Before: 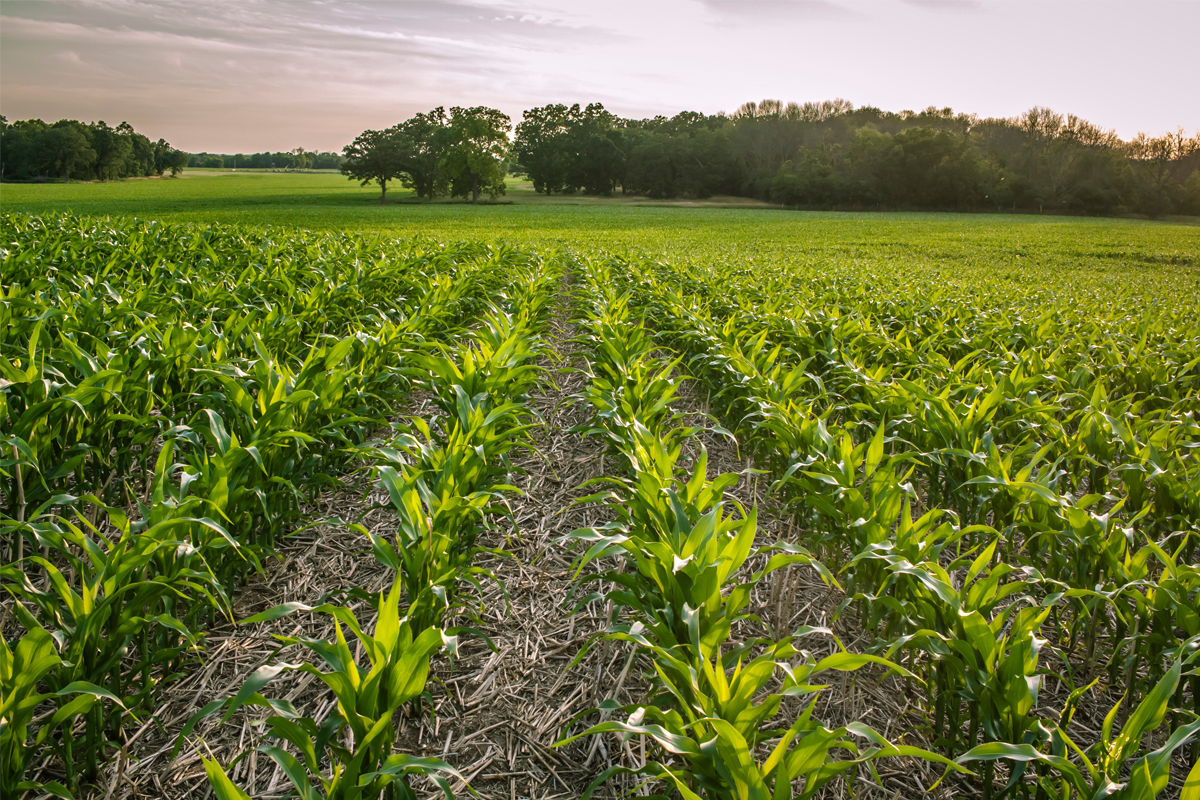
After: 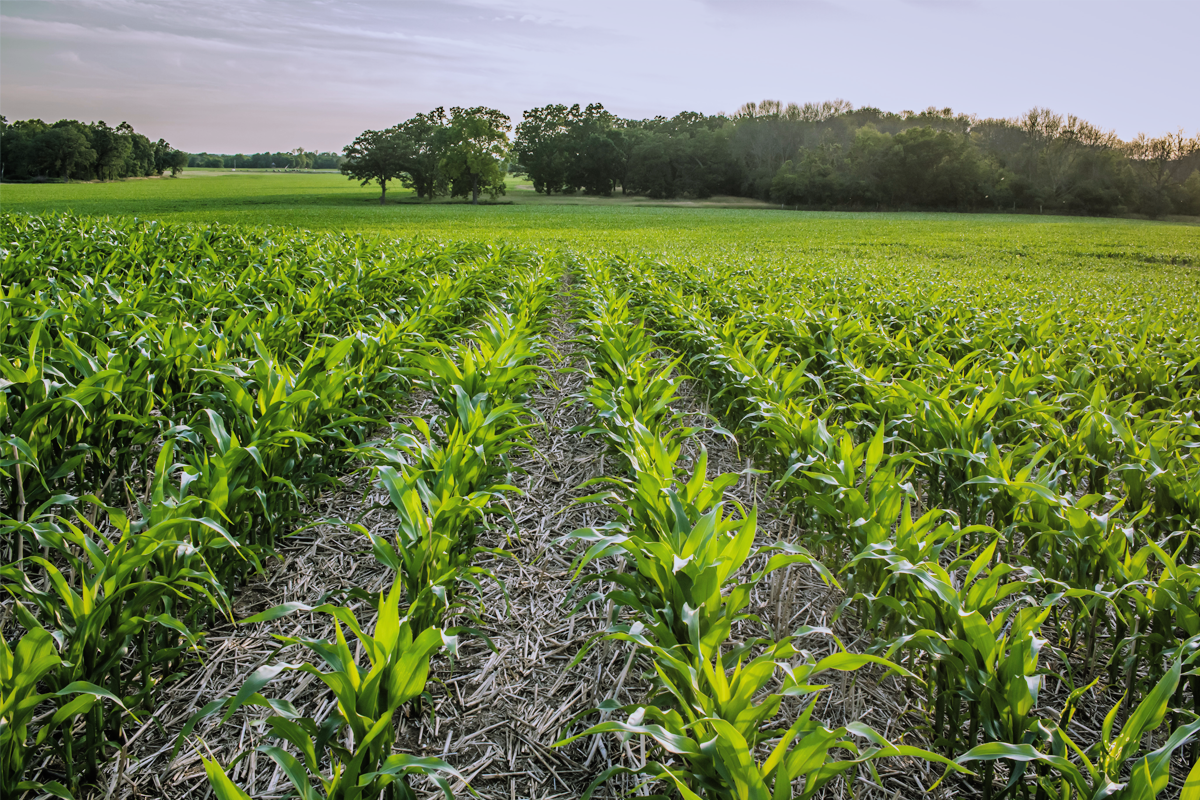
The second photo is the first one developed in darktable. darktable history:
white balance: red 0.948, green 1.02, blue 1.176
color correction: saturation 1.1
color balance: lift [1.007, 1, 1, 1], gamma [1.097, 1, 1, 1]
filmic rgb: black relative exposure -5 EV, hardness 2.88, contrast 1.2, highlights saturation mix -30%
